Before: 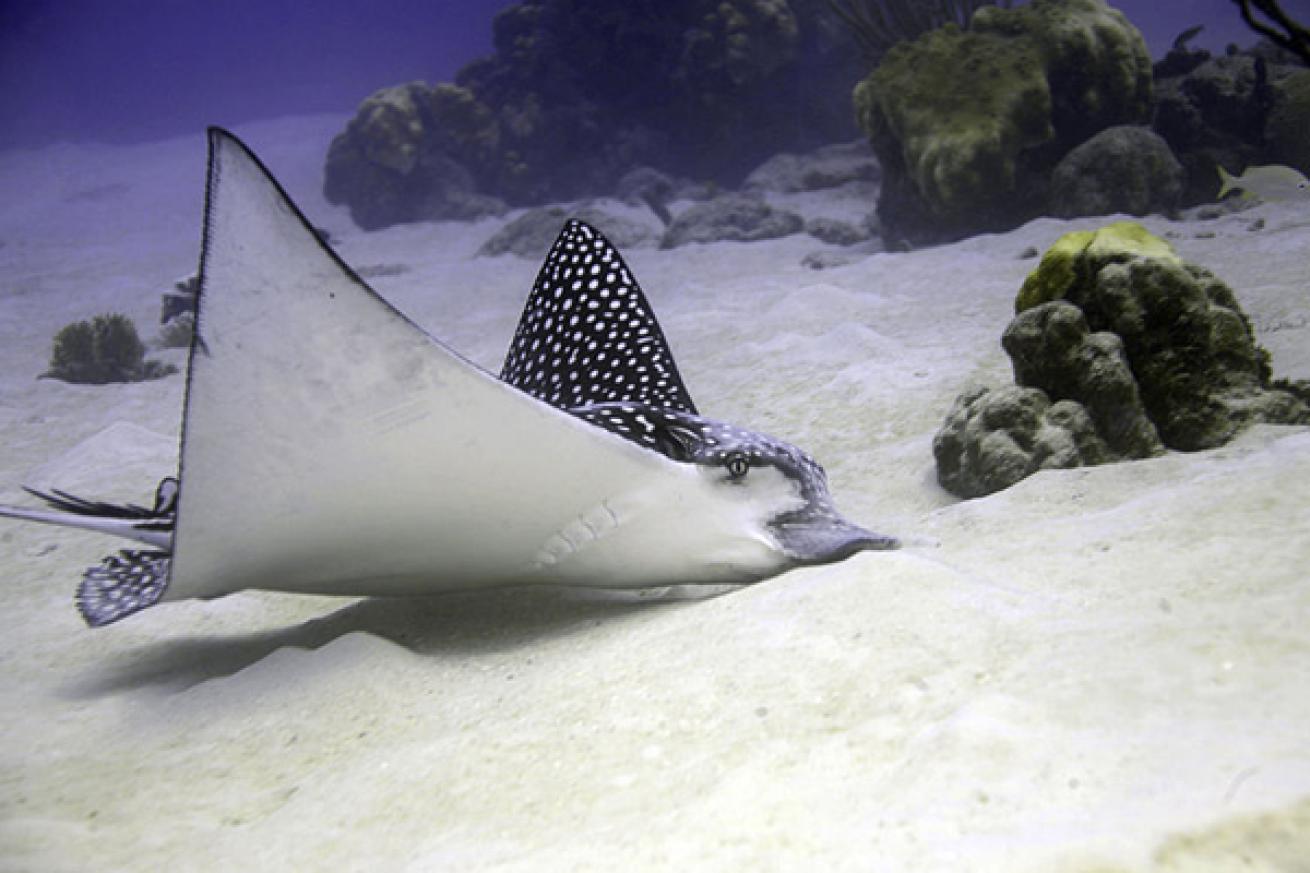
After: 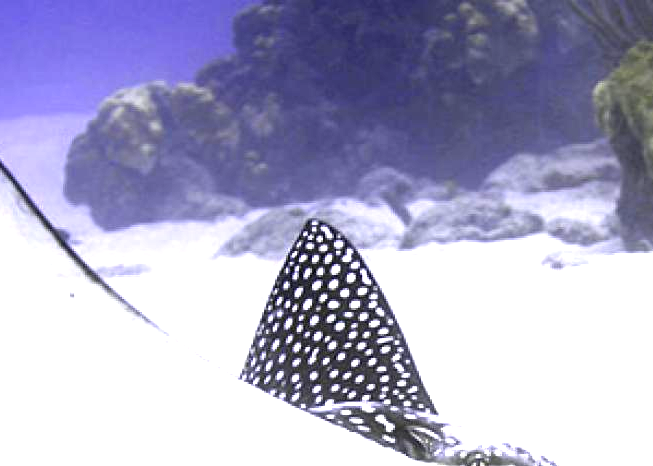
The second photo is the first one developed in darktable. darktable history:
crop: left 19.871%, right 30.25%, bottom 46.563%
exposure: black level correction 0, exposure 2 EV, compensate highlight preservation false
